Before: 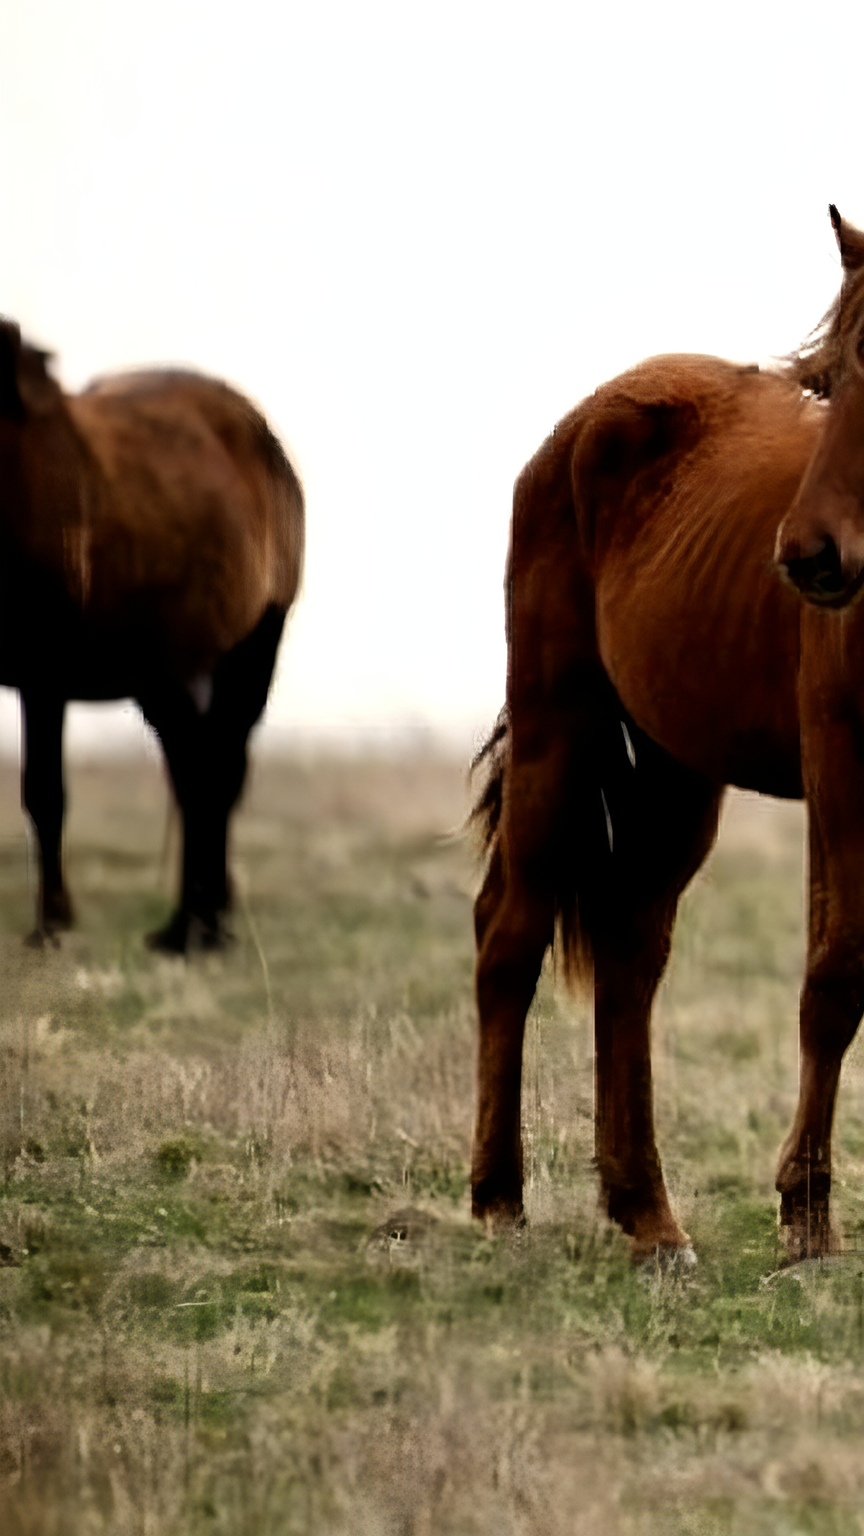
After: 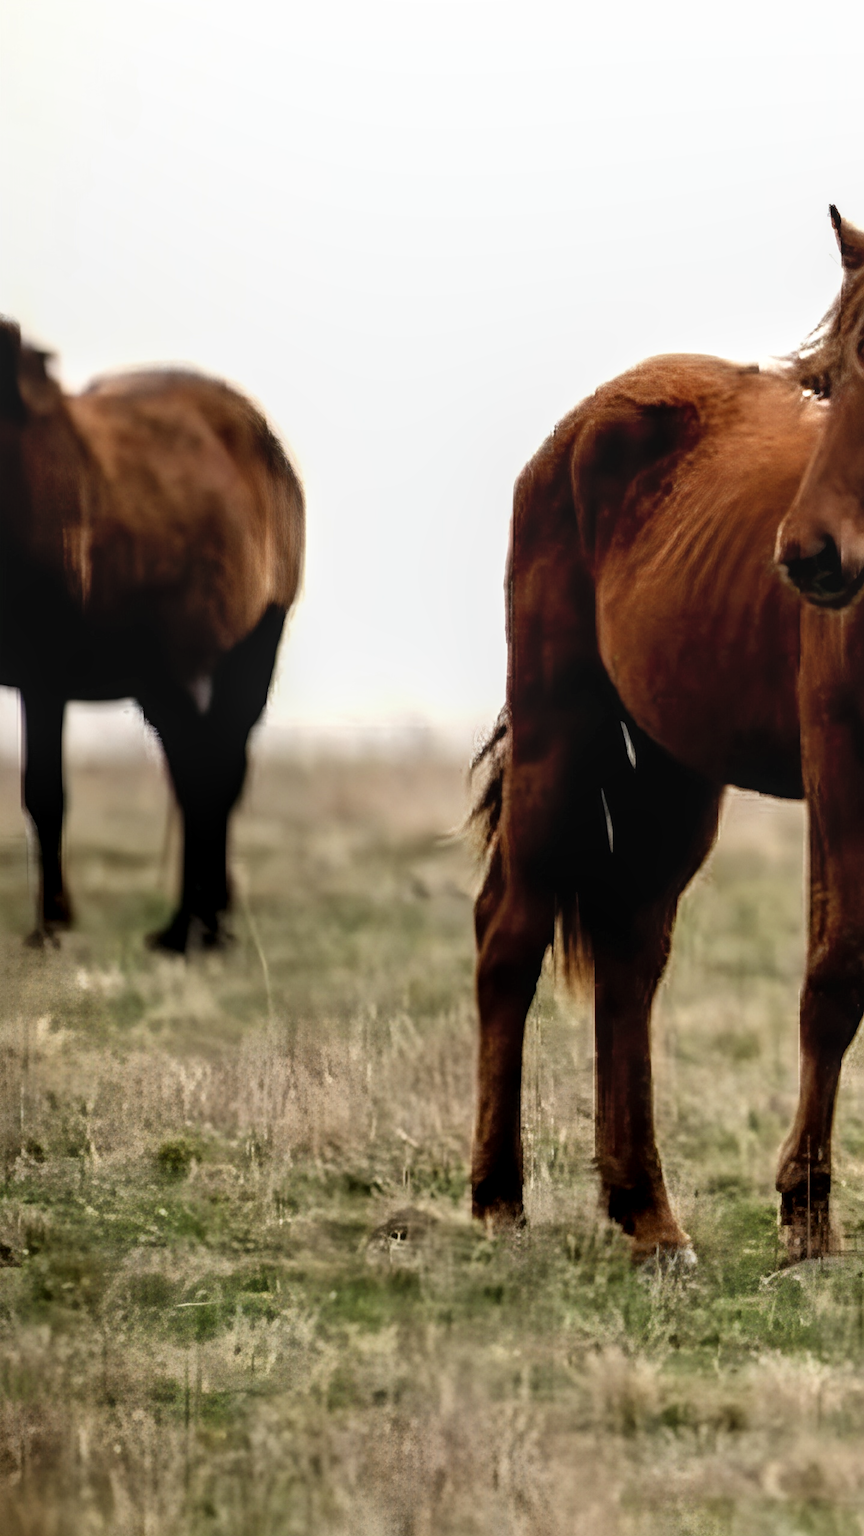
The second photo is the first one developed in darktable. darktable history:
local contrast: on, module defaults
contrast brightness saturation: contrast 0.048, brightness 0.061, saturation 0.008
